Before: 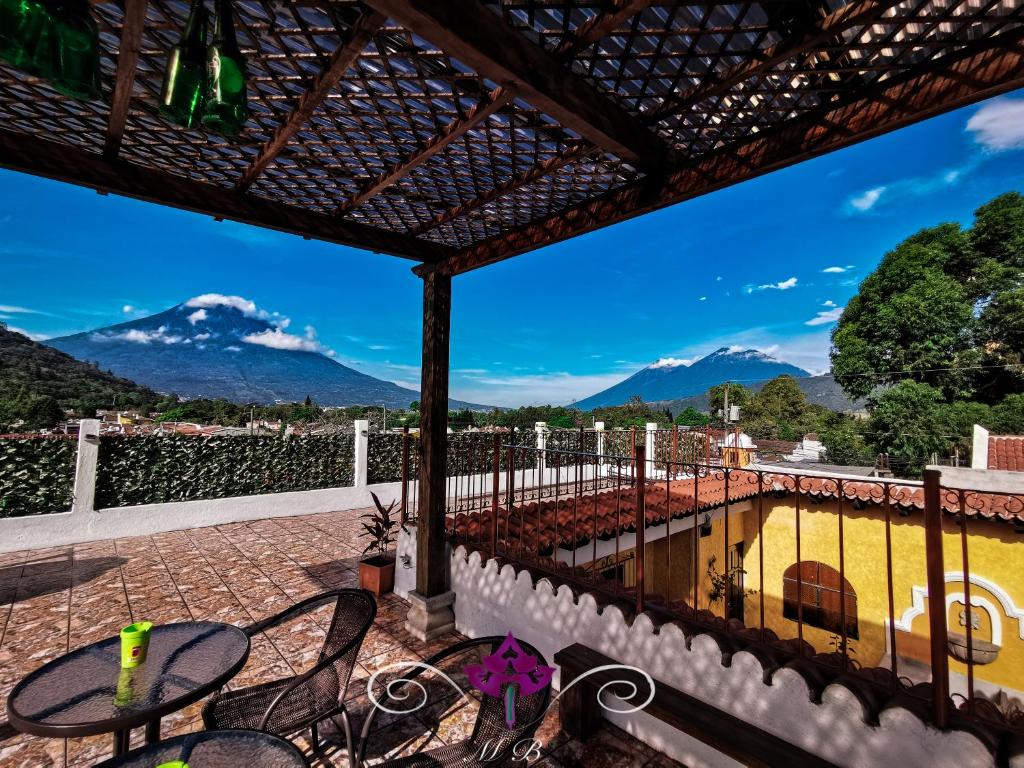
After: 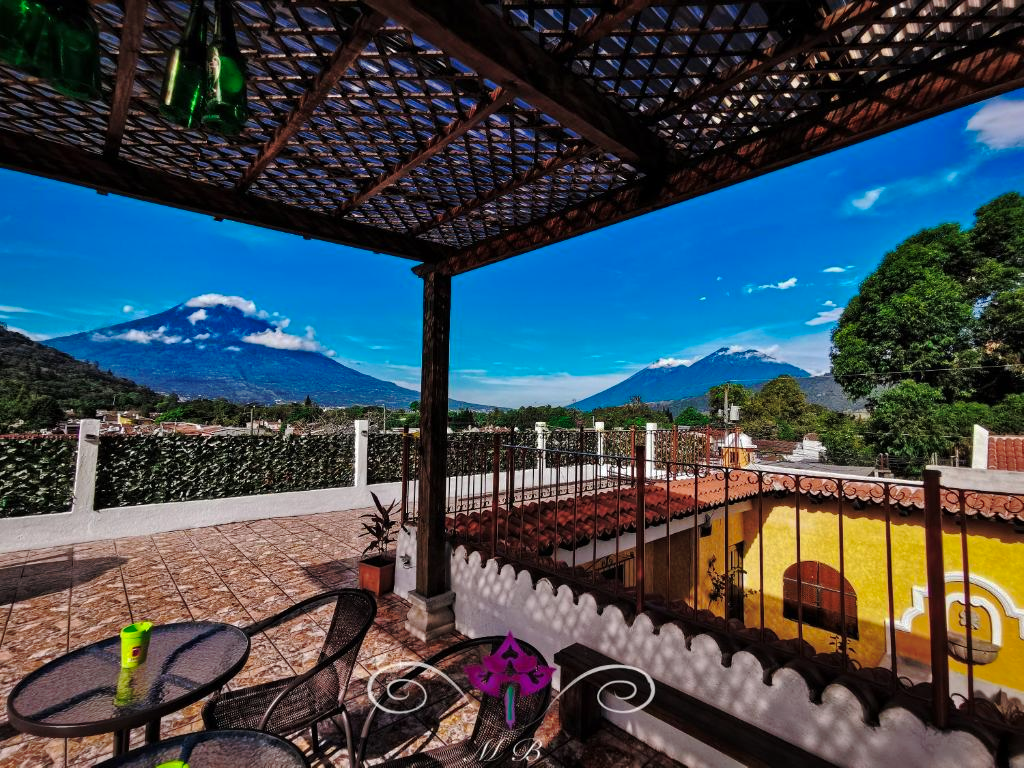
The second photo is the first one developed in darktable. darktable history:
shadows and highlights: on, module defaults
base curve: curves: ch0 [(0, 0) (0.073, 0.04) (0.157, 0.139) (0.492, 0.492) (0.758, 0.758) (1, 1)], preserve colors none
color zones: curves: ch1 [(0.077, 0.436) (0.25, 0.5) (0.75, 0.5)]
